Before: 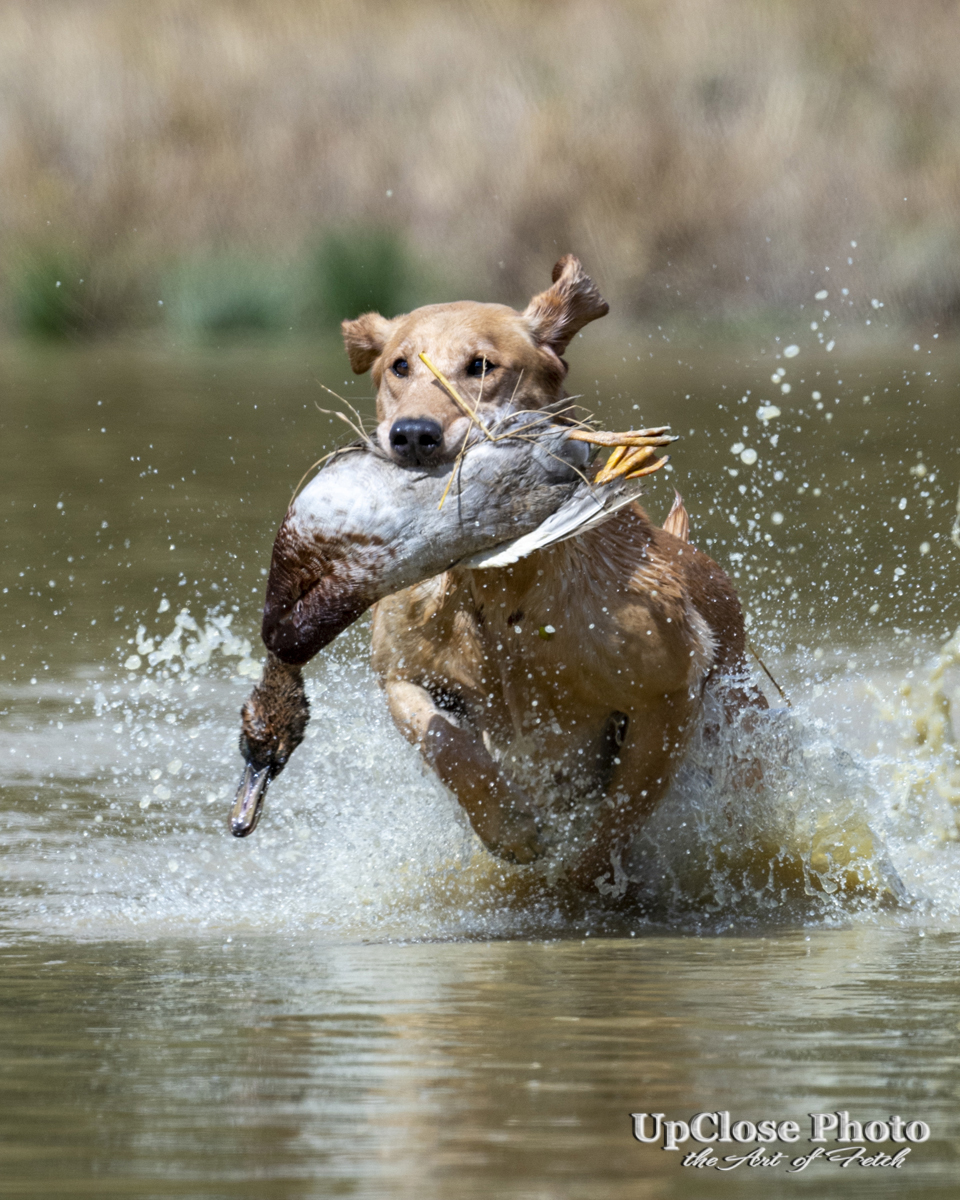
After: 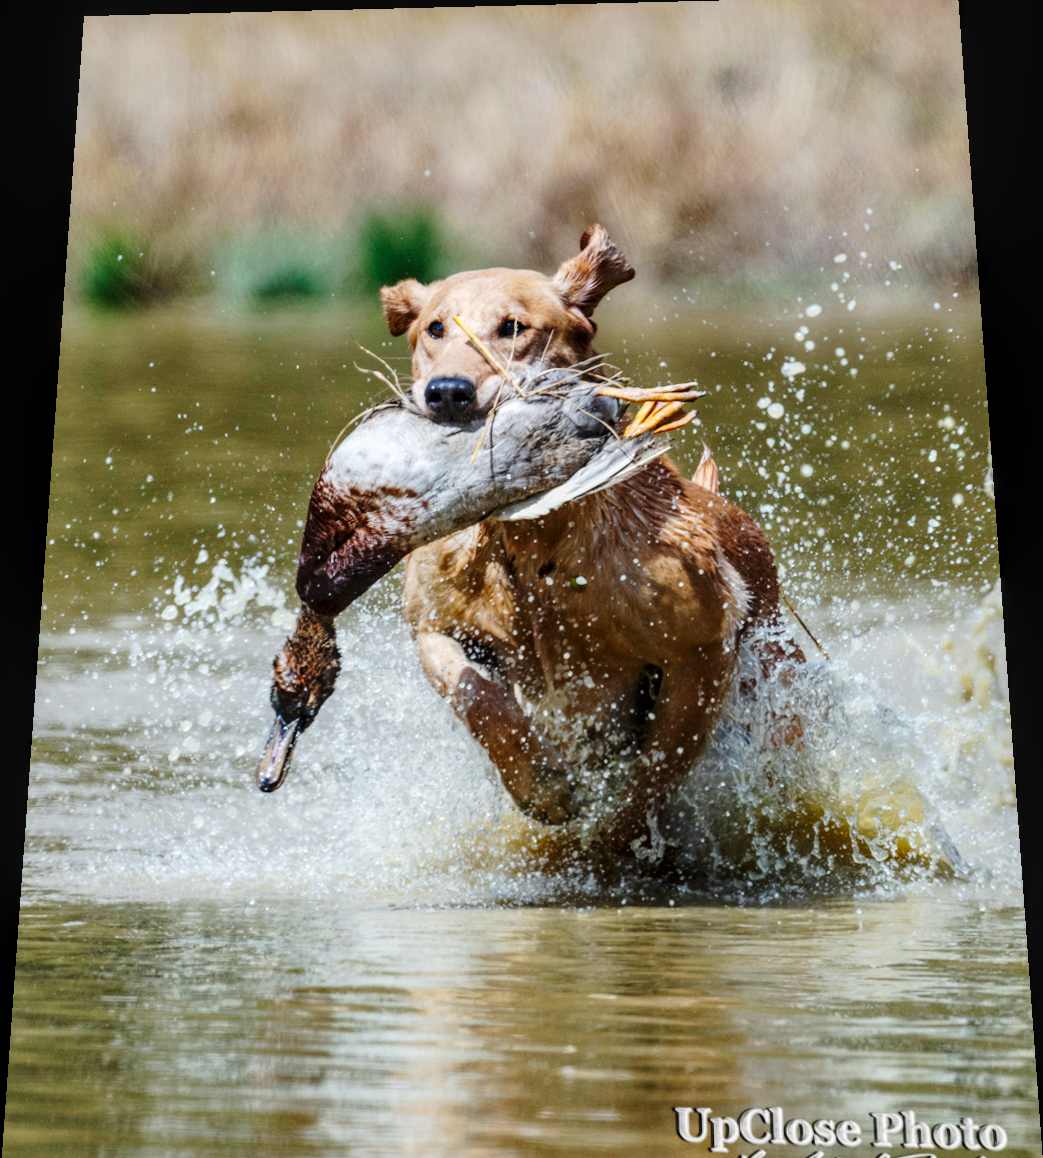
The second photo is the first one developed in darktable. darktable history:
rotate and perspective: rotation 0.128°, lens shift (vertical) -0.181, lens shift (horizontal) -0.044, shear 0.001, automatic cropping off
crop: top 0.448%, right 0.264%, bottom 5.045%
local contrast: on, module defaults
tone curve: curves: ch0 [(0, 0) (0.003, 0.039) (0.011, 0.042) (0.025, 0.048) (0.044, 0.058) (0.069, 0.071) (0.1, 0.089) (0.136, 0.114) (0.177, 0.146) (0.224, 0.199) (0.277, 0.27) (0.335, 0.364) (0.399, 0.47) (0.468, 0.566) (0.543, 0.643) (0.623, 0.73) (0.709, 0.8) (0.801, 0.863) (0.898, 0.925) (1, 1)], preserve colors none
